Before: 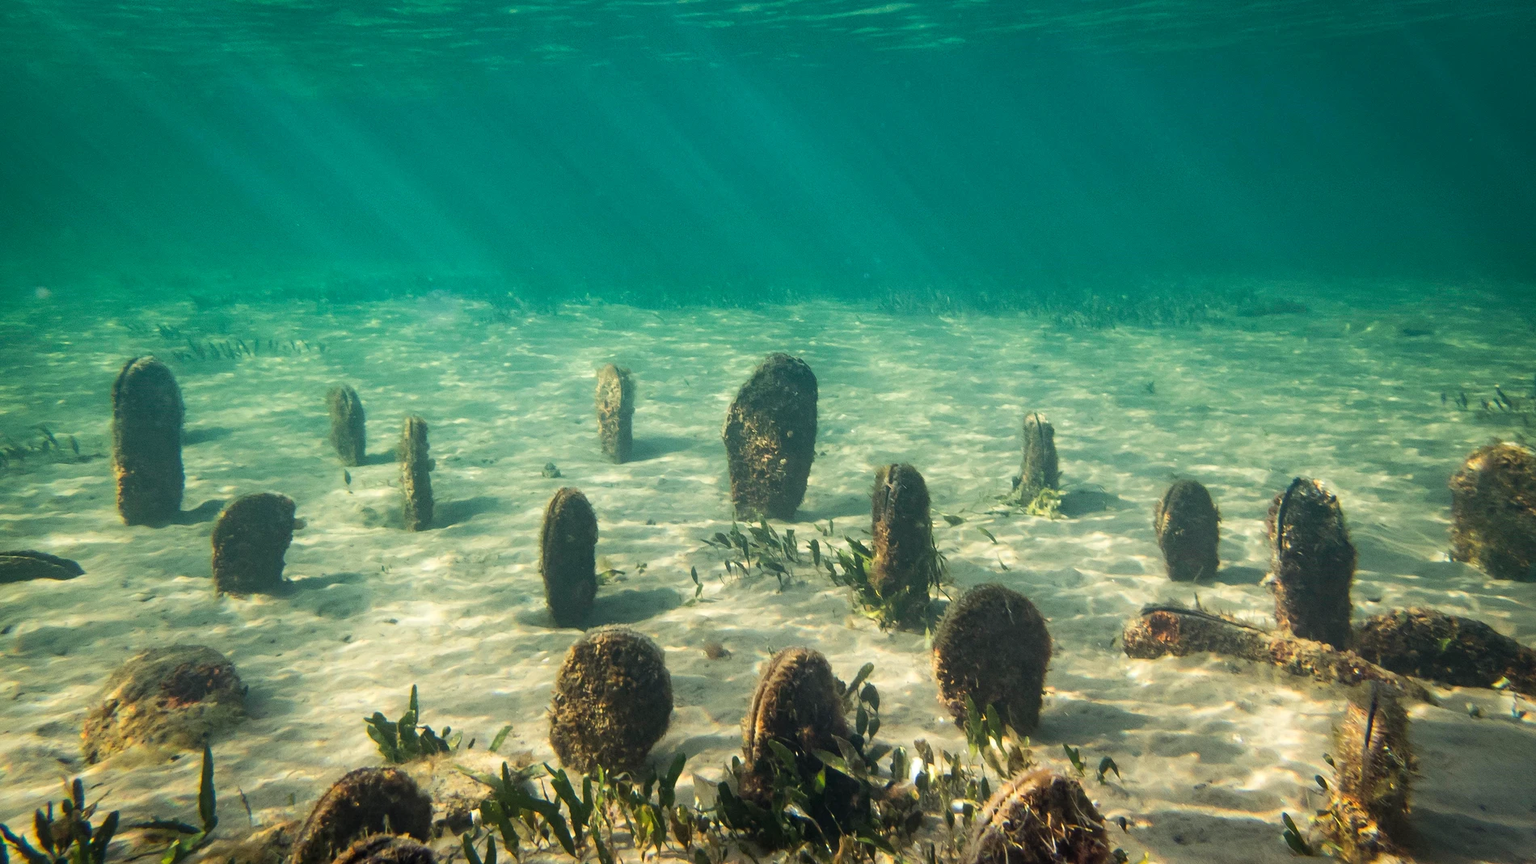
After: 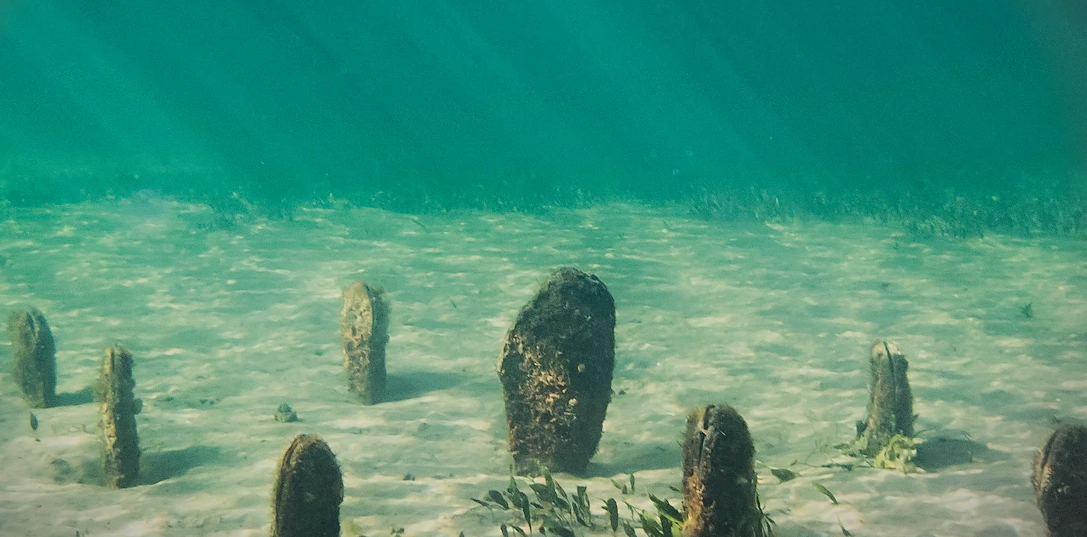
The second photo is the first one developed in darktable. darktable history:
crop: left 20.869%, top 15.888%, right 21.906%, bottom 33.815%
filmic rgb: black relative exposure -7.65 EV, white relative exposure 4.56 EV, threshold 3.01 EV, hardness 3.61, contrast 1.054, enable highlight reconstruction true
vignetting: fall-off start 100.26%, center (-0.053, -0.356), width/height ratio 1.321
sharpen: radius 1.858, amount 0.392, threshold 1.655
